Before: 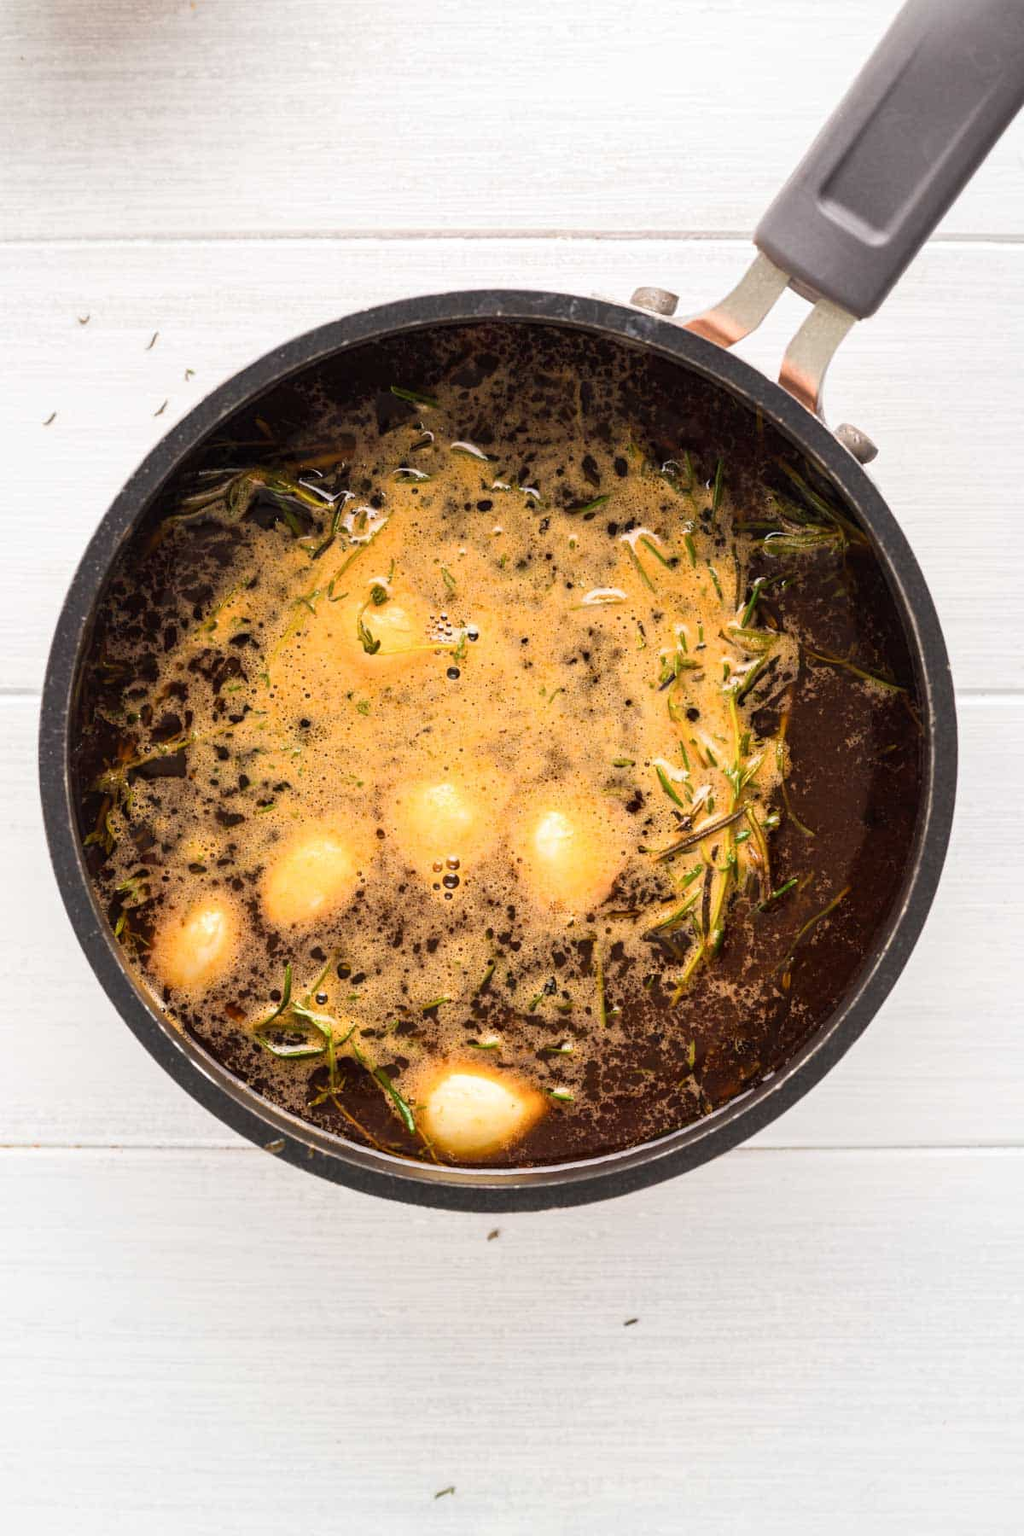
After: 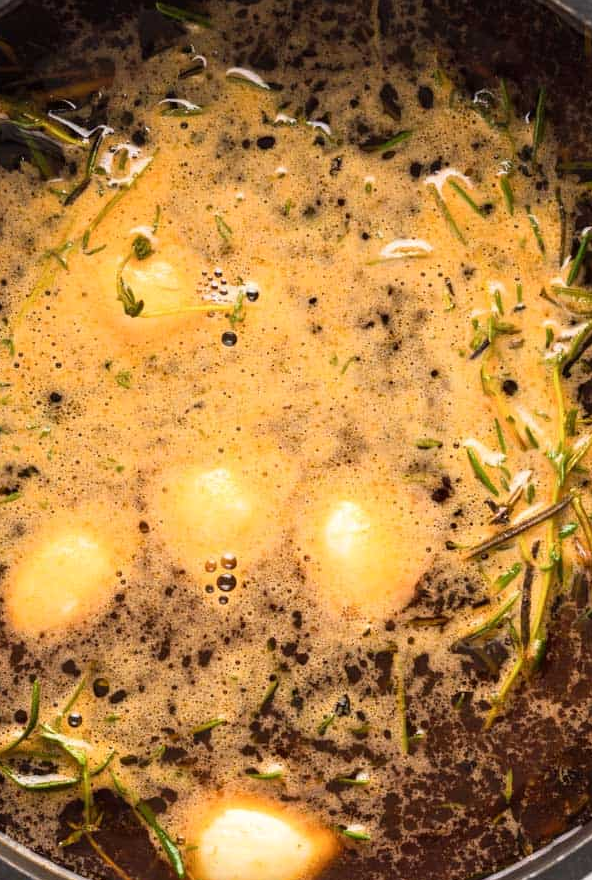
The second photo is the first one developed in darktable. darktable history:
exposure: exposure 0.028 EV, compensate highlight preservation false
crop: left 25.247%, top 25.041%, right 25.367%, bottom 25.428%
